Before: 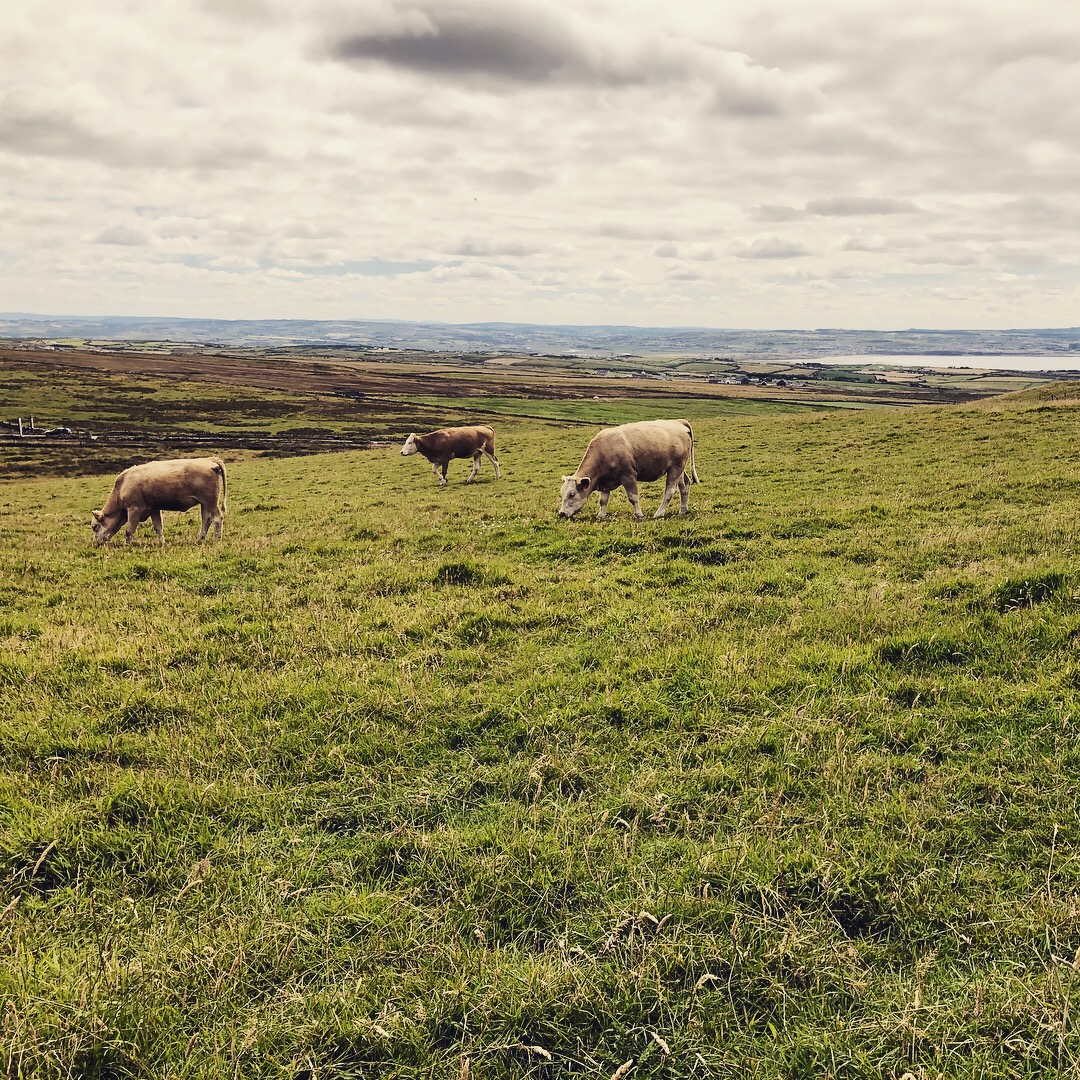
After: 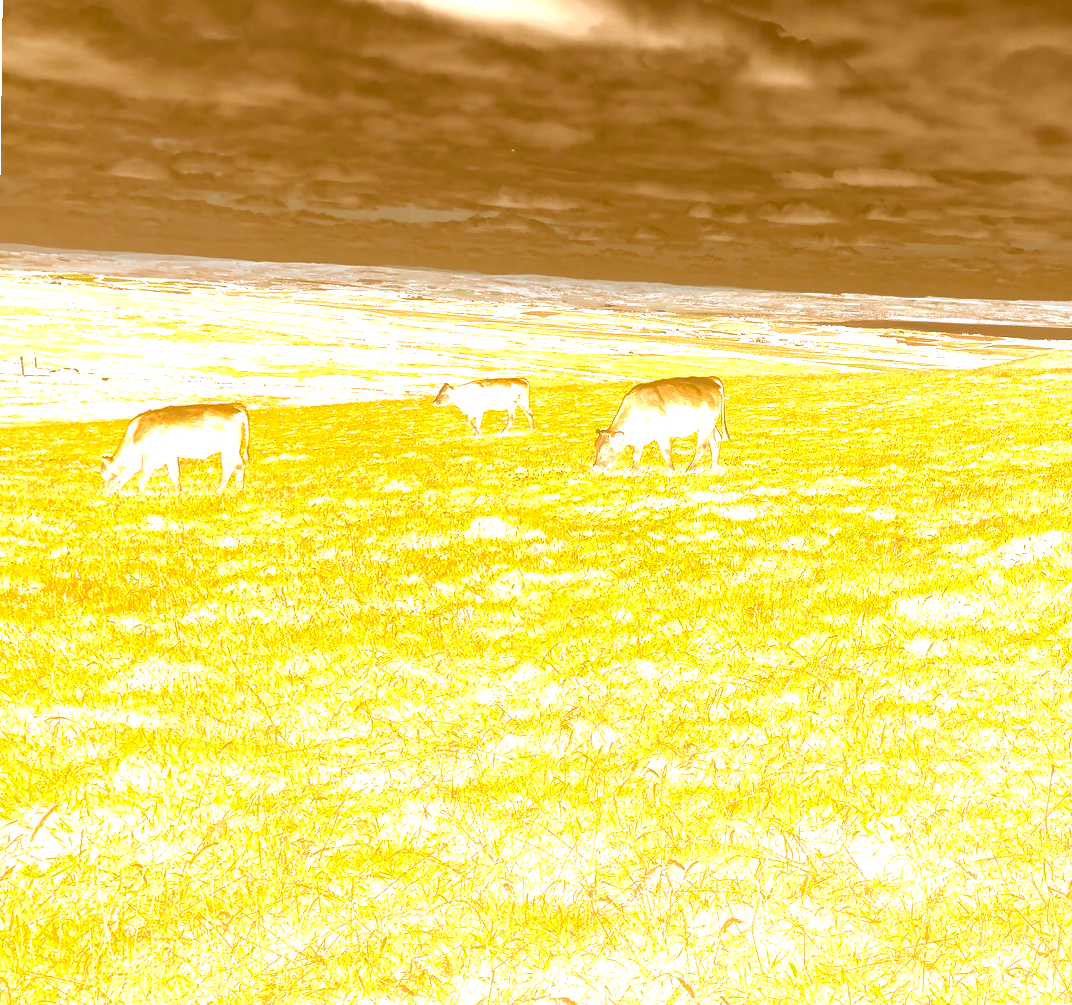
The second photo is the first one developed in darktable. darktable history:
bloom: size 70%, threshold 25%, strength 70%
rotate and perspective: rotation 0.679°, lens shift (horizontal) 0.136, crop left 0.009, crop right 0.991, crop top 0.078, crop bottom 0.95
exposure: exposure 2 EV, compensate highlight preservation false
color correction: highlights a* 5.3, highlights b* 24.26, shadows a* -15.58, shadows b* 4.02
local contrast: mode bilateral grid, contrast 20, coarseness 50, detail 120%, midtone range 0.2
